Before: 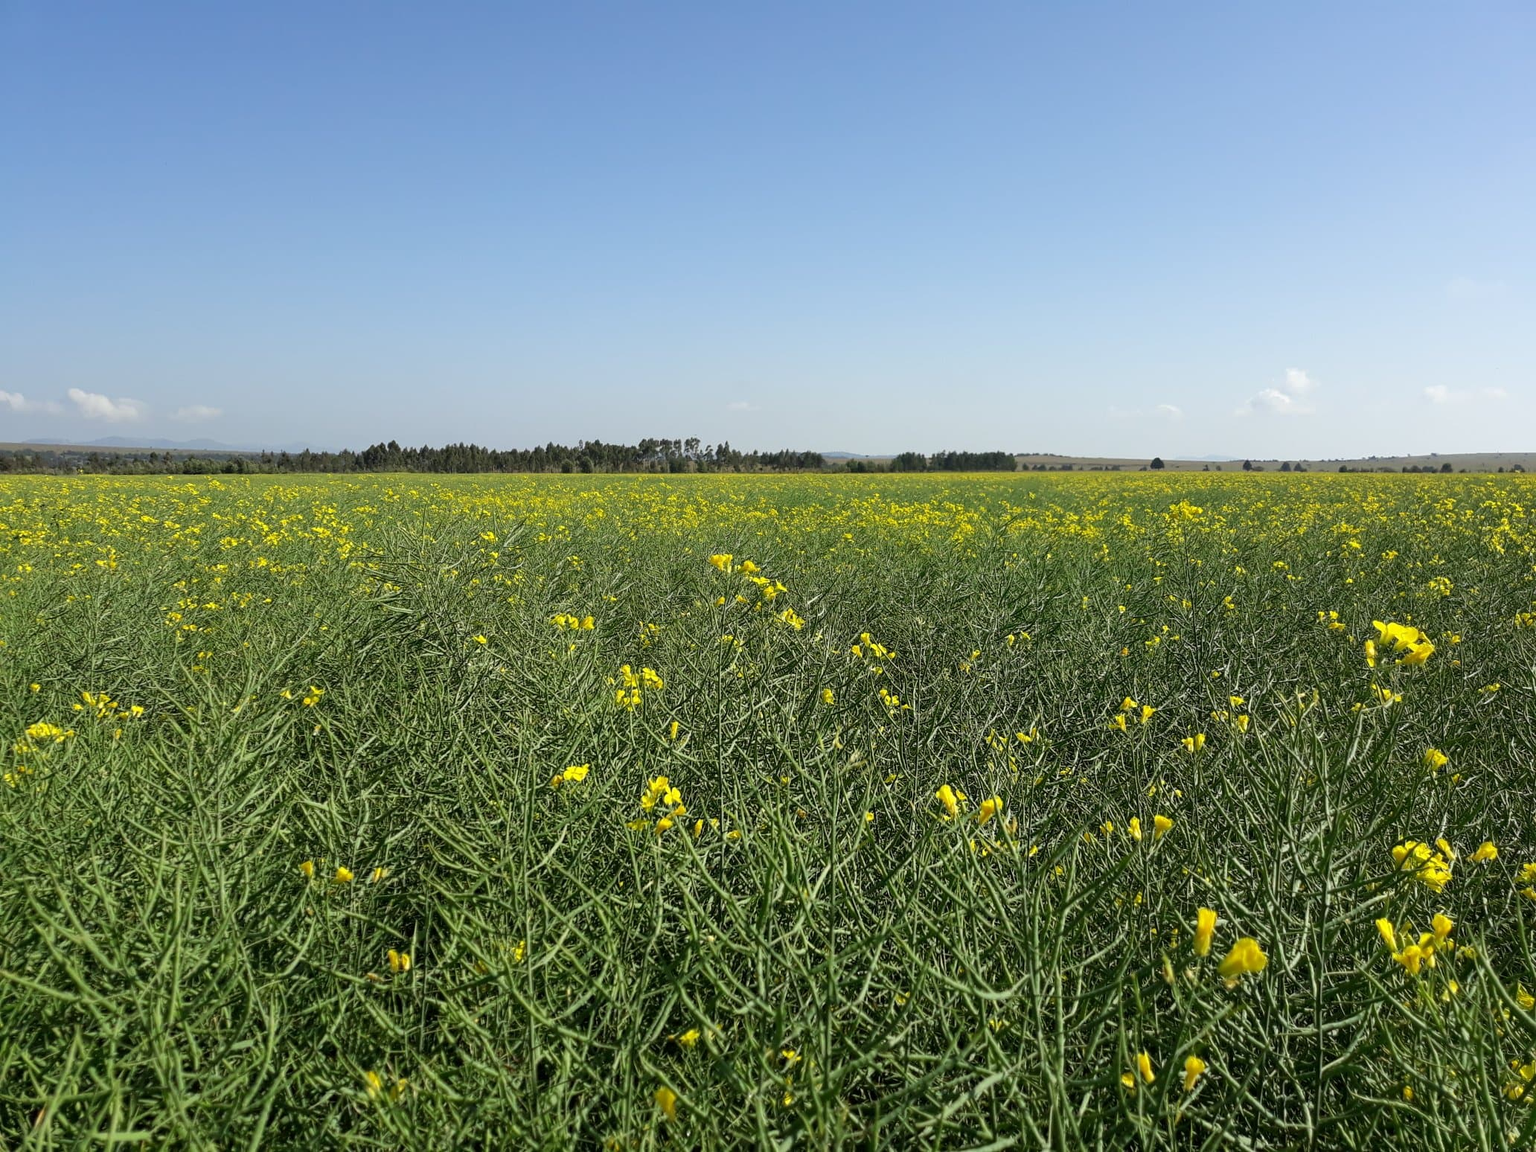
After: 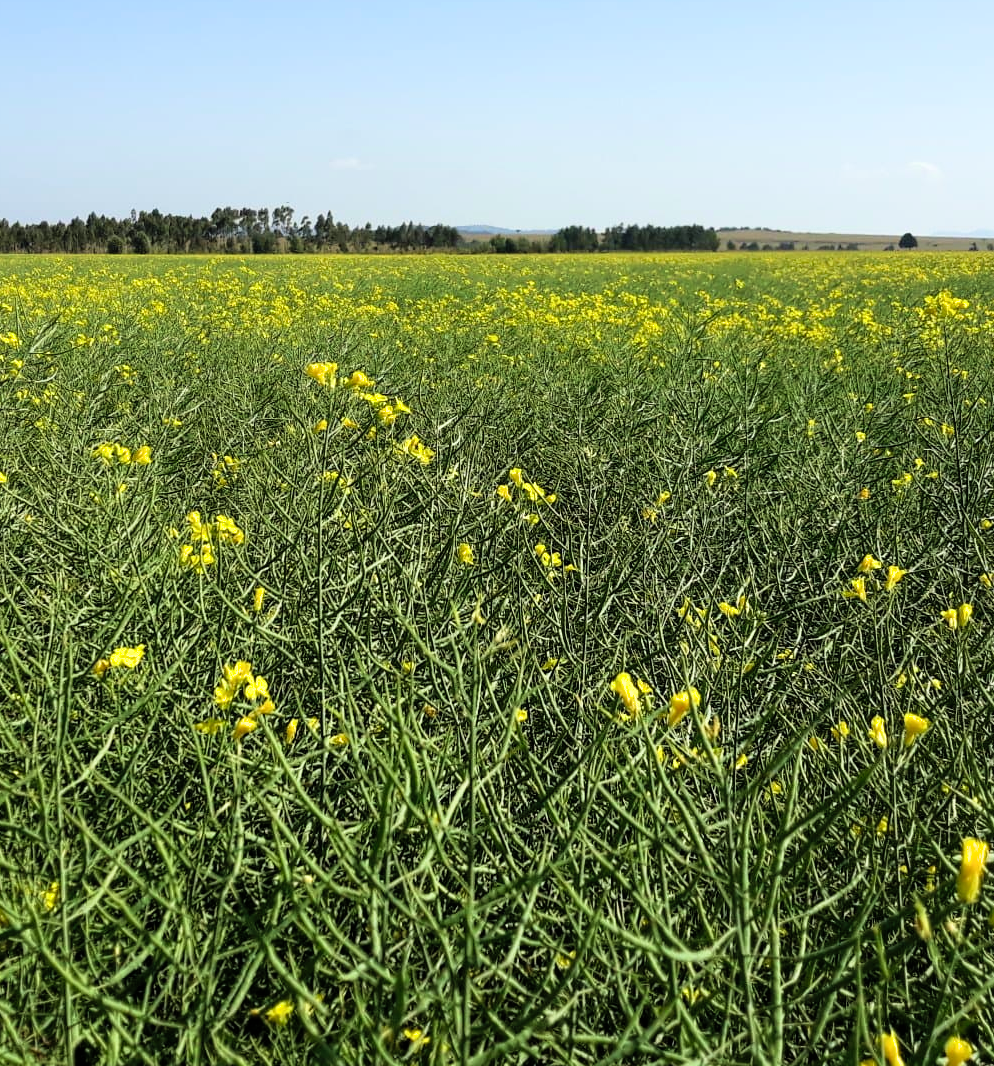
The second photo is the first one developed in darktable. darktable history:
contrast brightness saturation: contrast 0.071, brightness 0.076, saturation 0.18
crop: left 31.352%, top 24.677%, right 20.469%, bottom 6.443%
velvia: on, module defaults
filmic rgb: black relative exposure -7.96 EV, white relative exposure 2.45 EV, hardness 6.34
